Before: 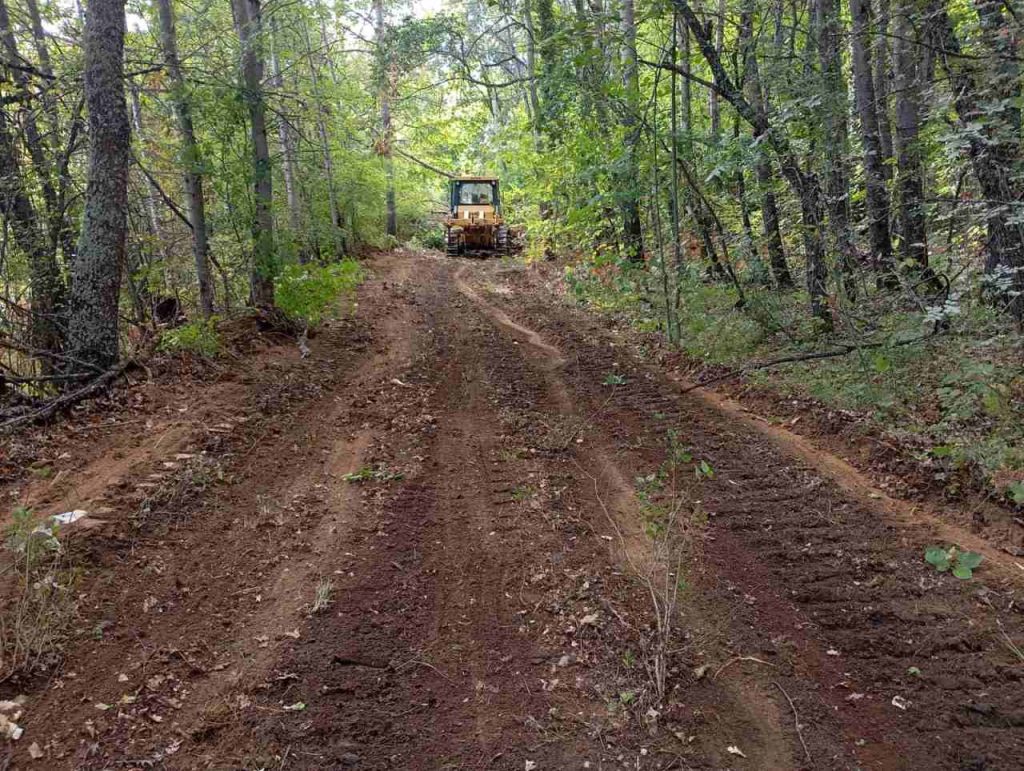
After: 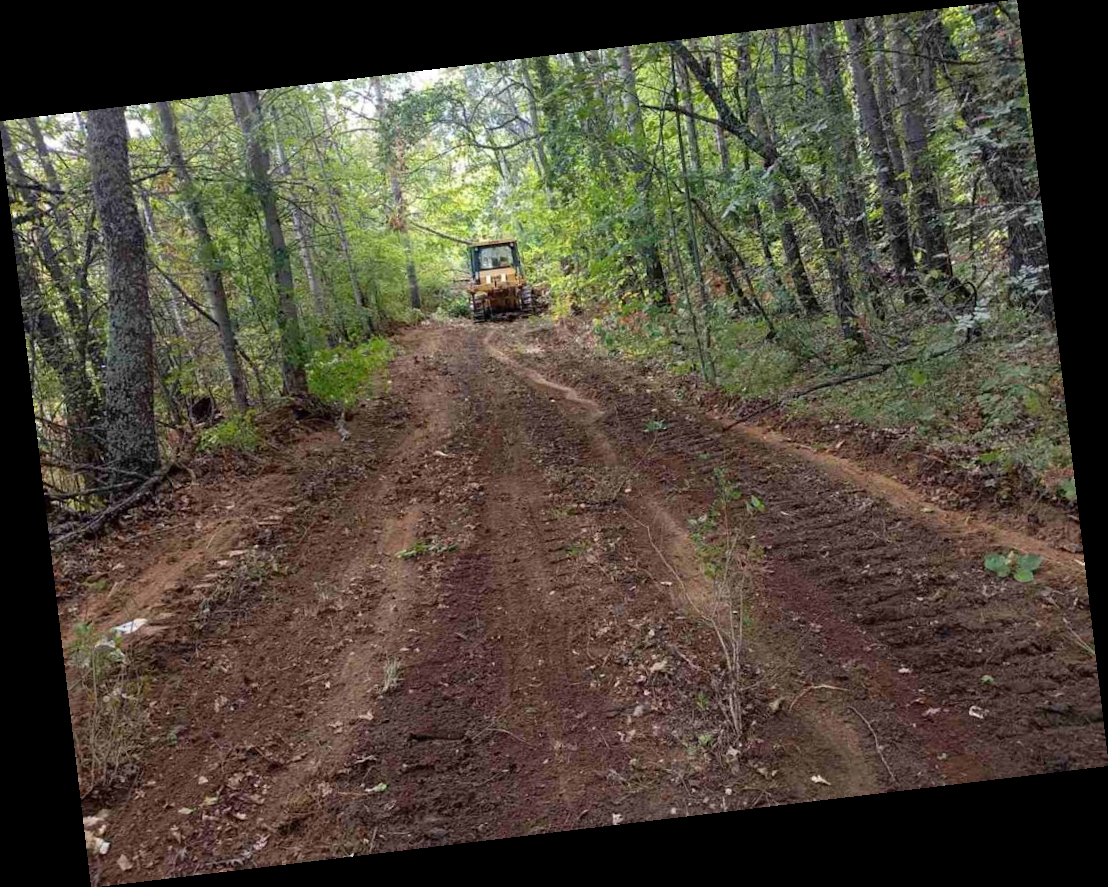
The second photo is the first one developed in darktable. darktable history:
rotate and perspective: rotation -6.83°, automatic cropping off
white balance: emerald 1
